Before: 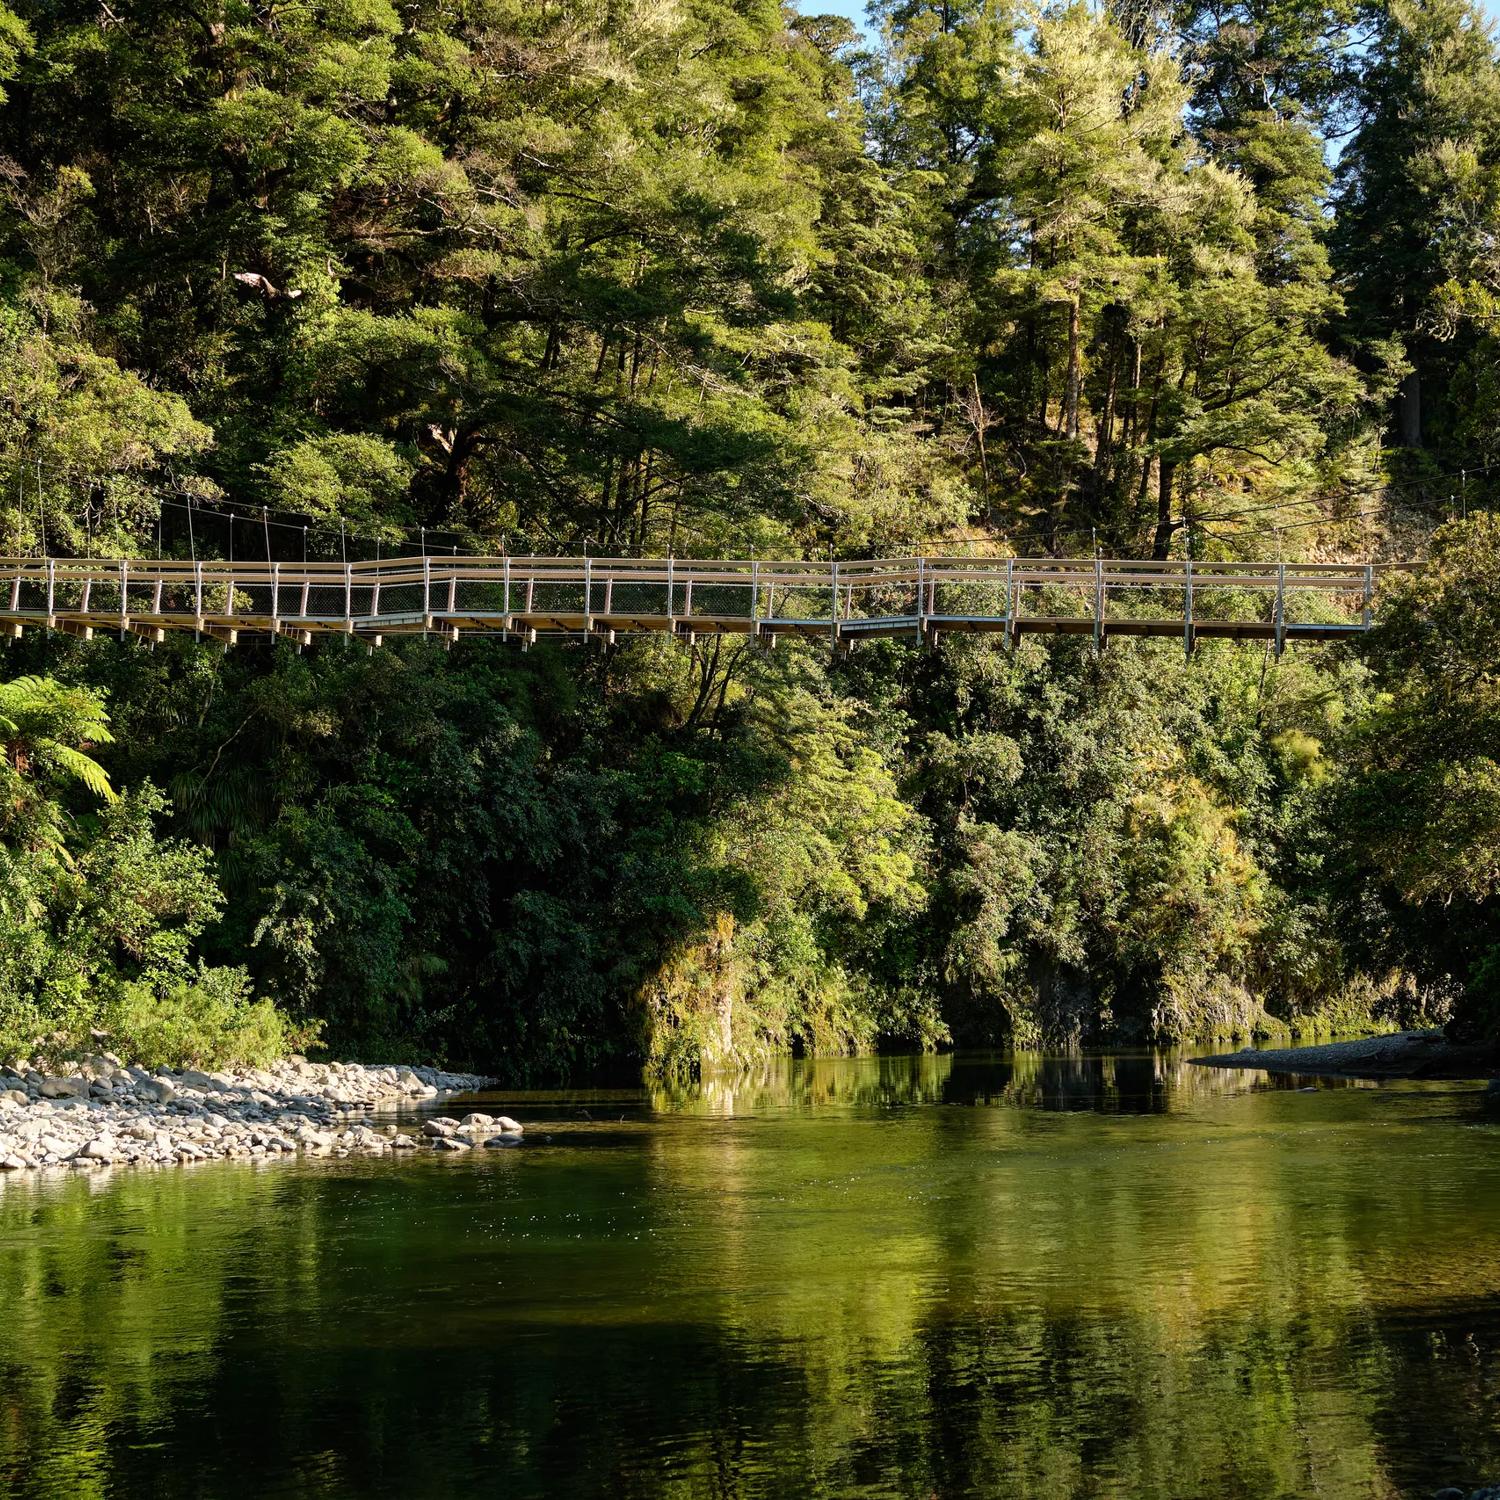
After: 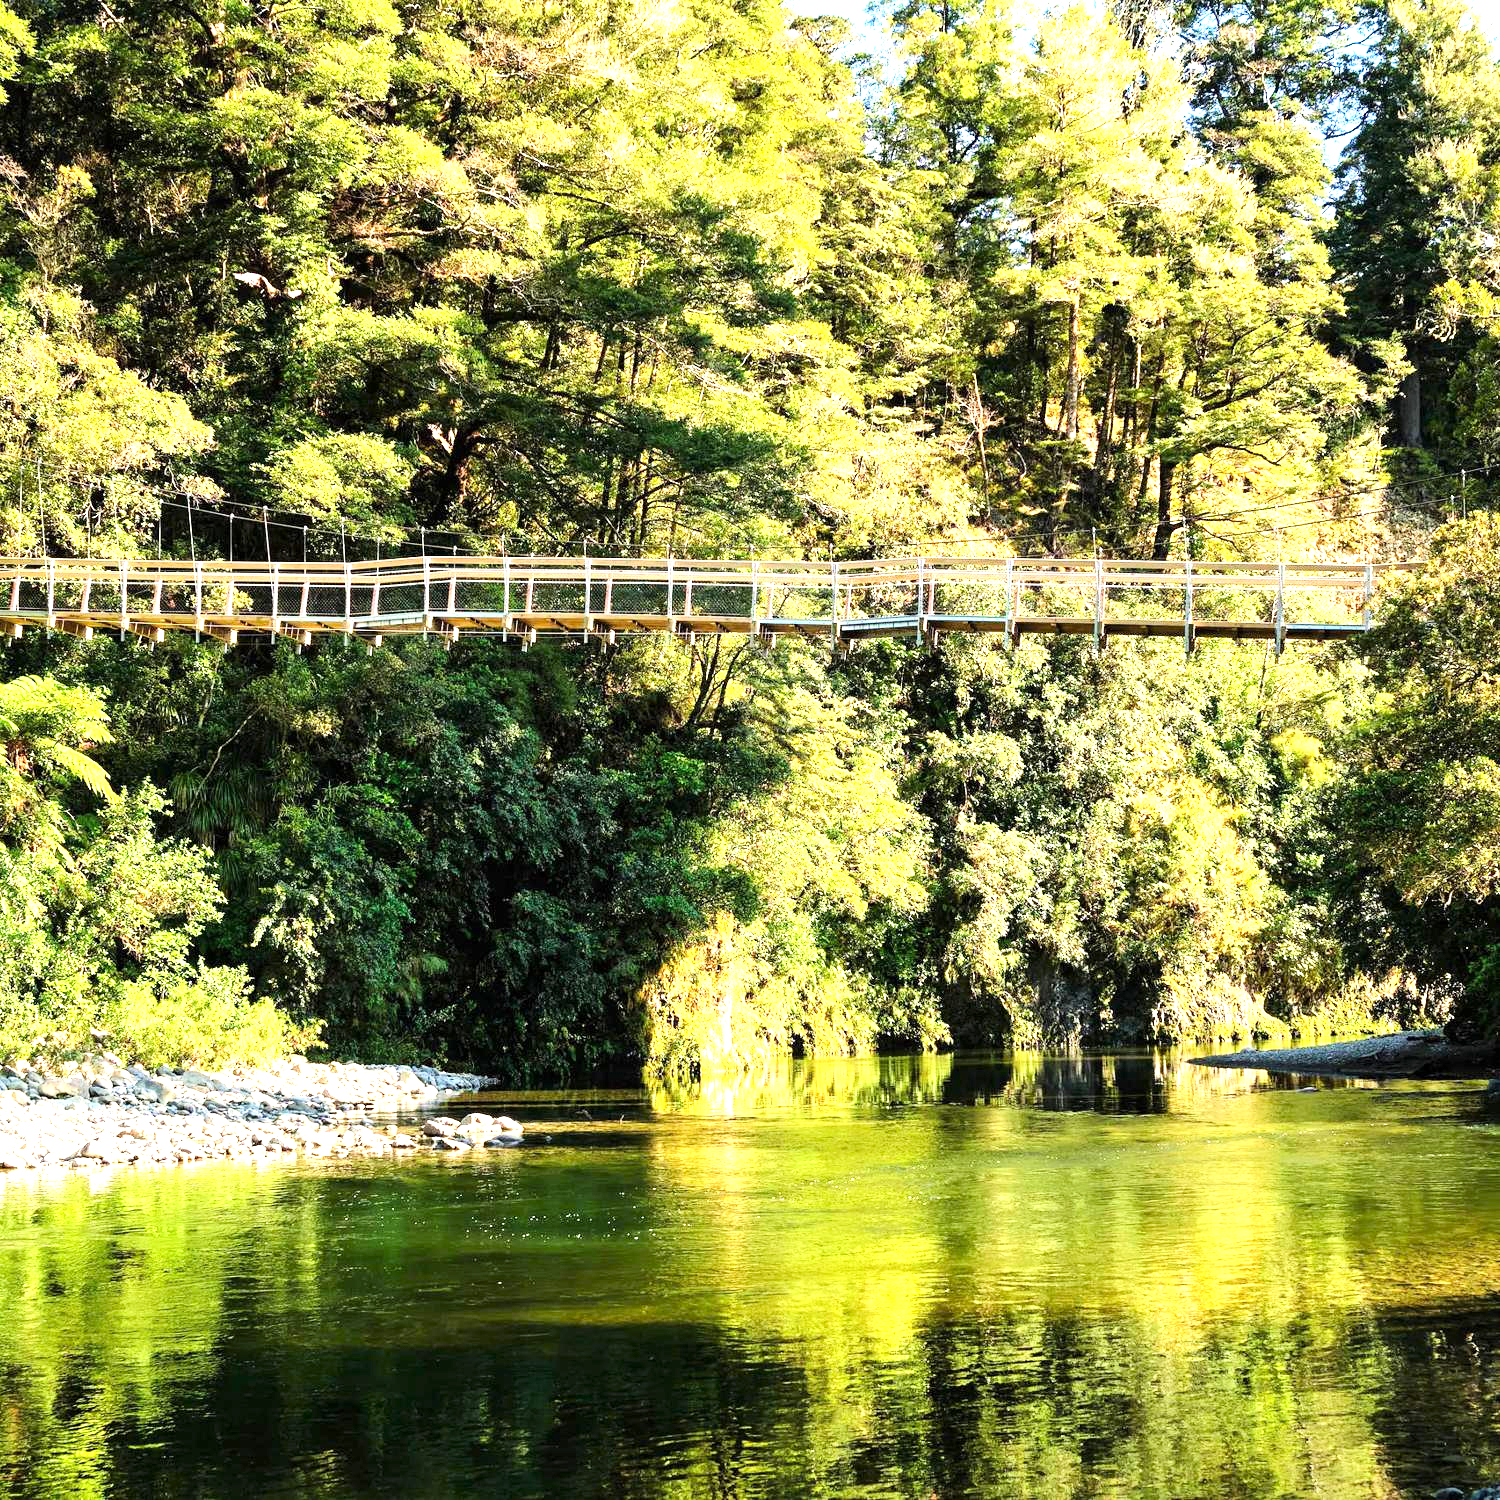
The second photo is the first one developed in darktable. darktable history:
tone curve: curves: ch0 [(0, 0) (0.004, 0.001) (0.133, 0.112) (0.325, 0.362) (0.832, 0.893) (1, 1)], color space Lab, linked channels, preserve colors none
exposure: exposure 2 EV, compensate highlight preservation false
